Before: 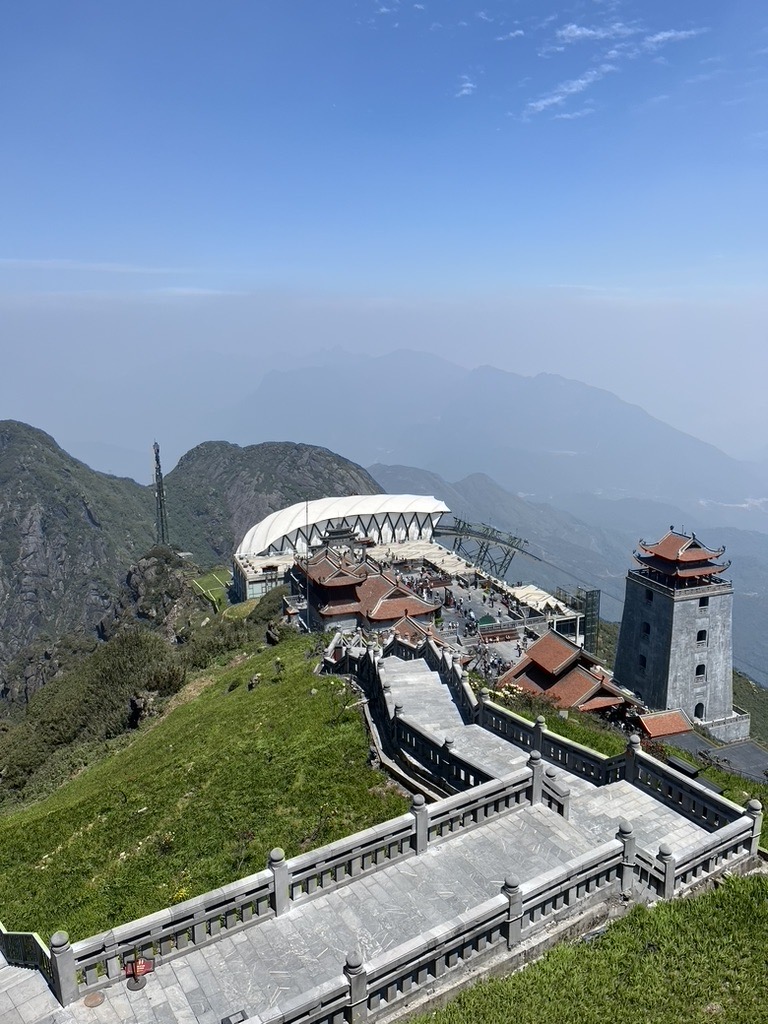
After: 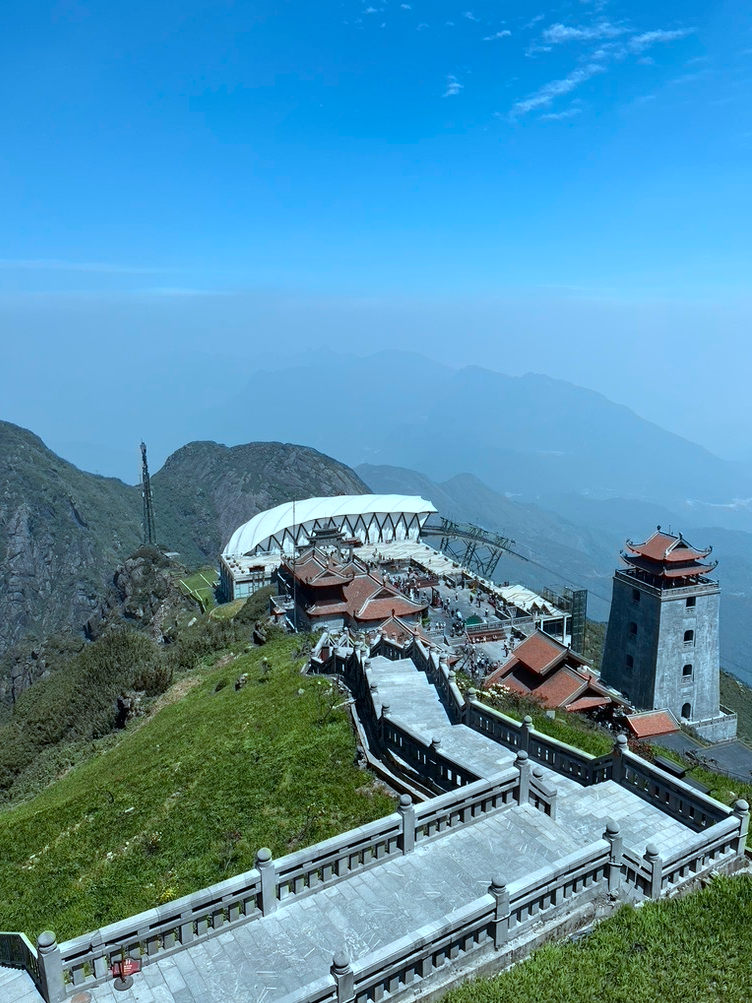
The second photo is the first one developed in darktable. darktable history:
color correction: highlights a* -11.71, highlights b* -15.58
crop: left 1.743%, right 0.268%, bottom 2.011%
